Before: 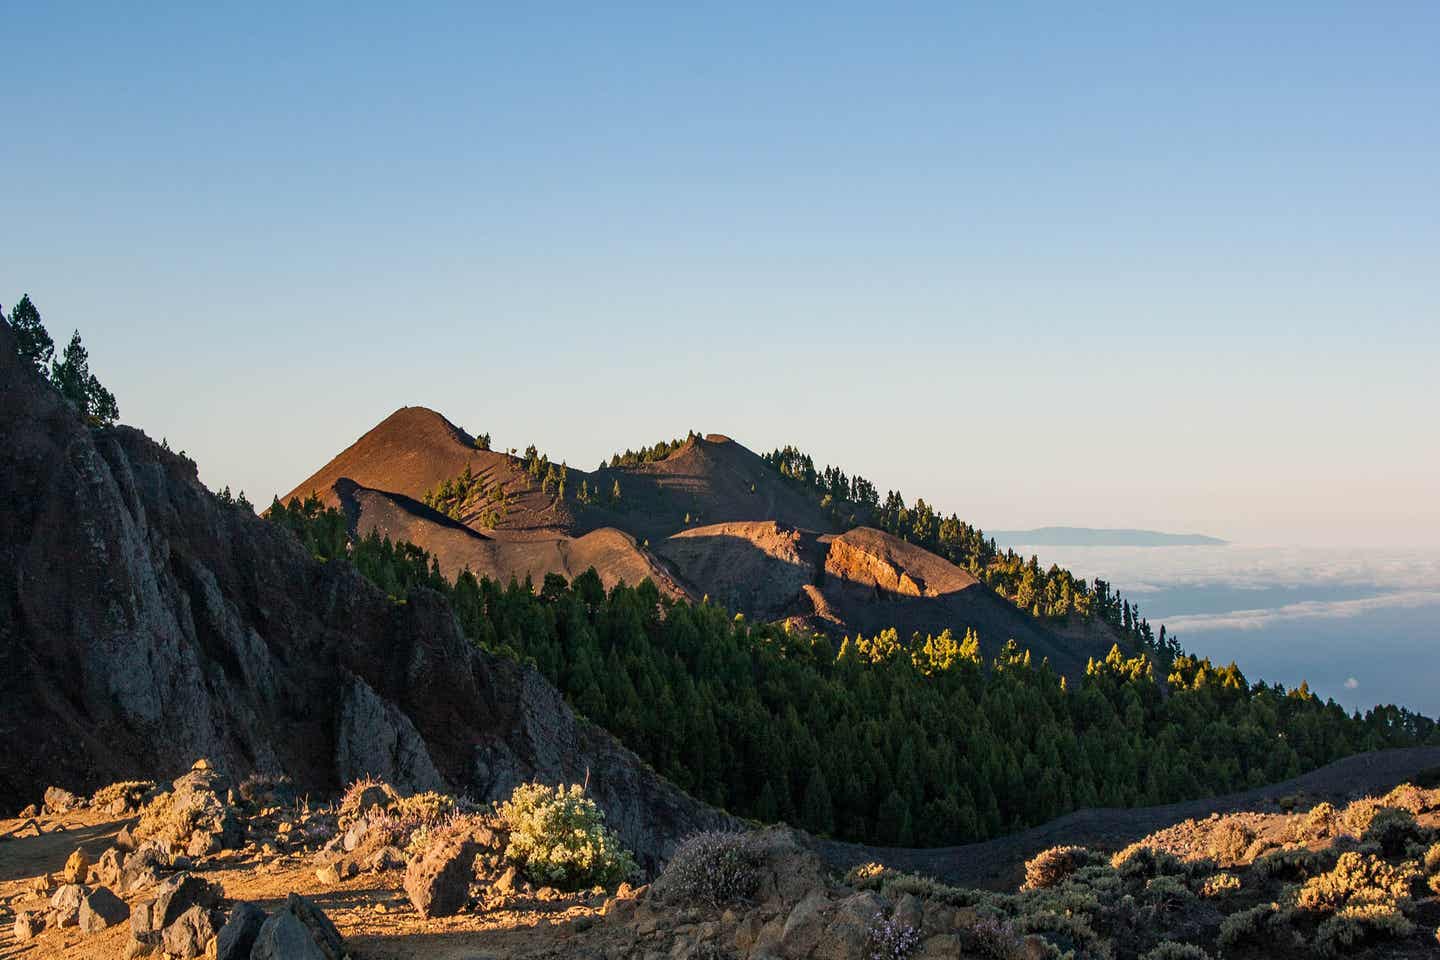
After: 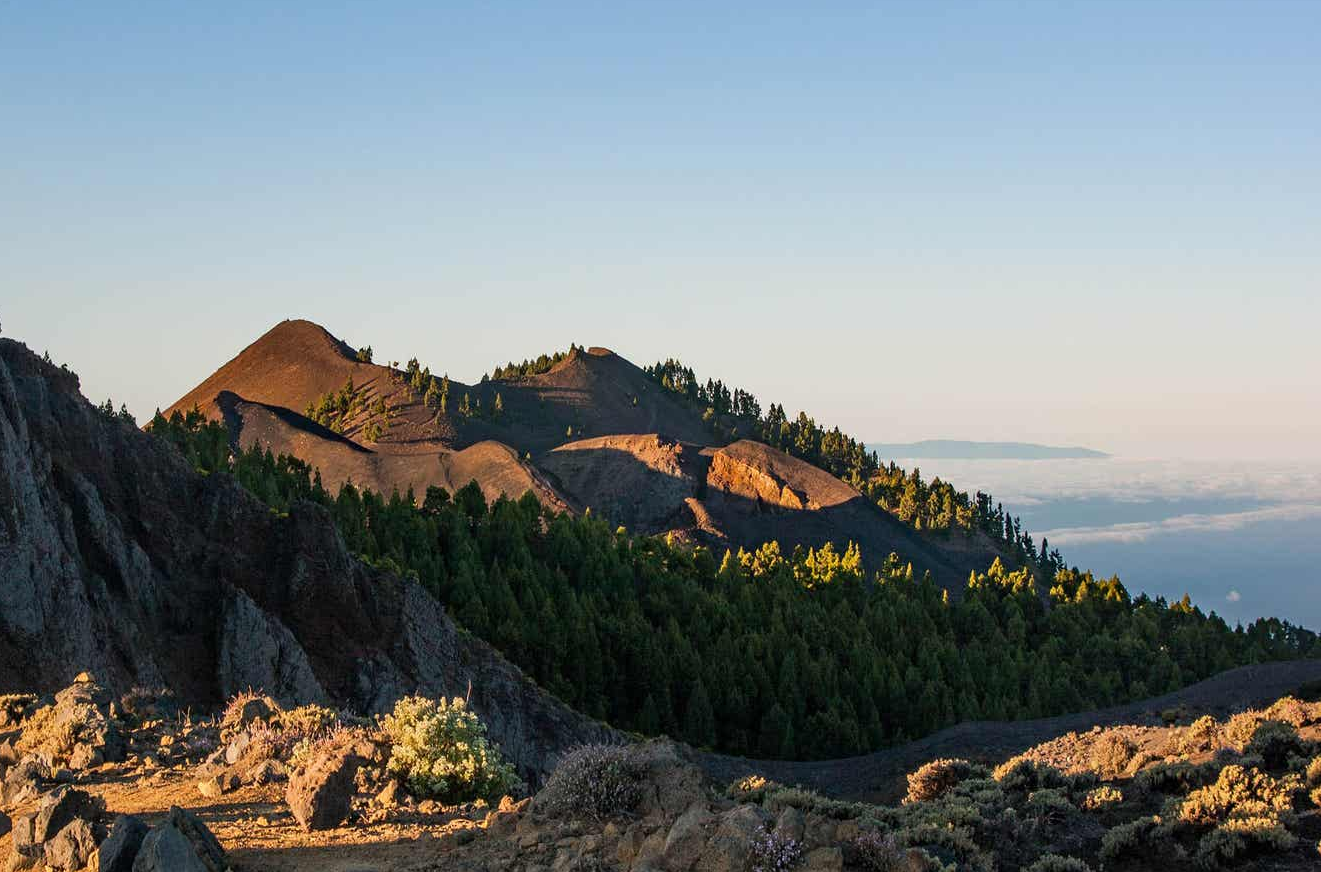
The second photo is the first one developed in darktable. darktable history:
crop and rotate: left 8.214%, top 9.083%
